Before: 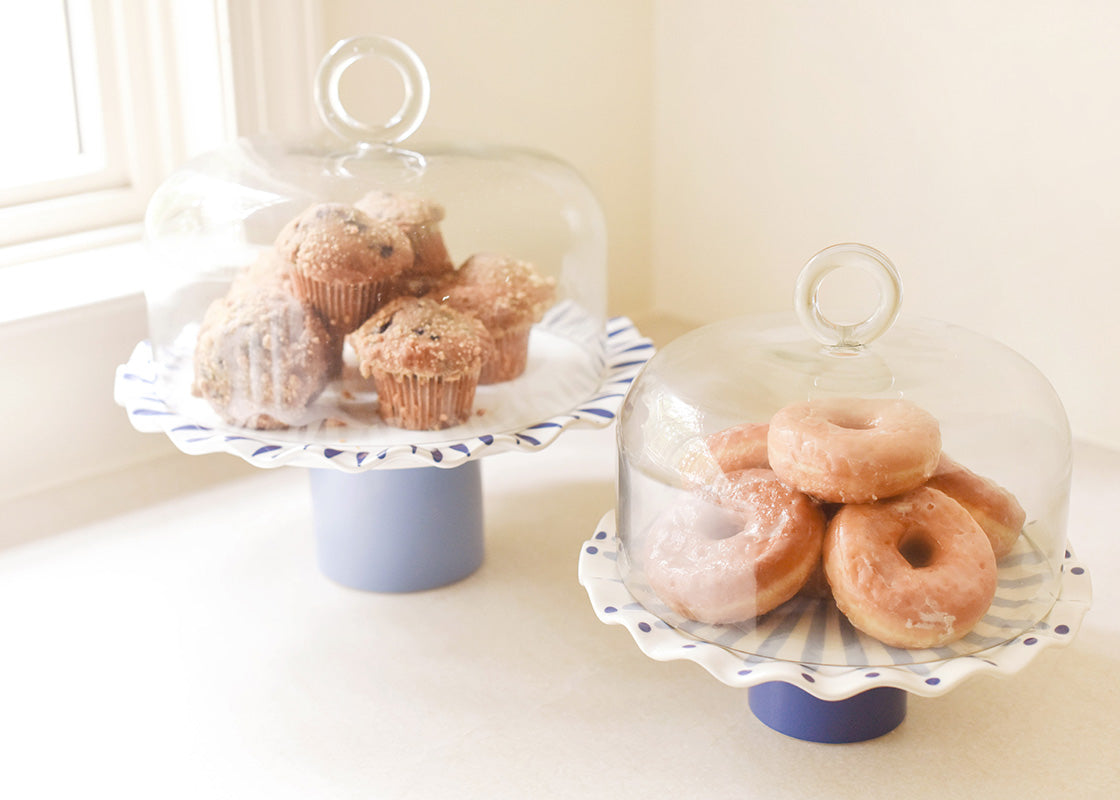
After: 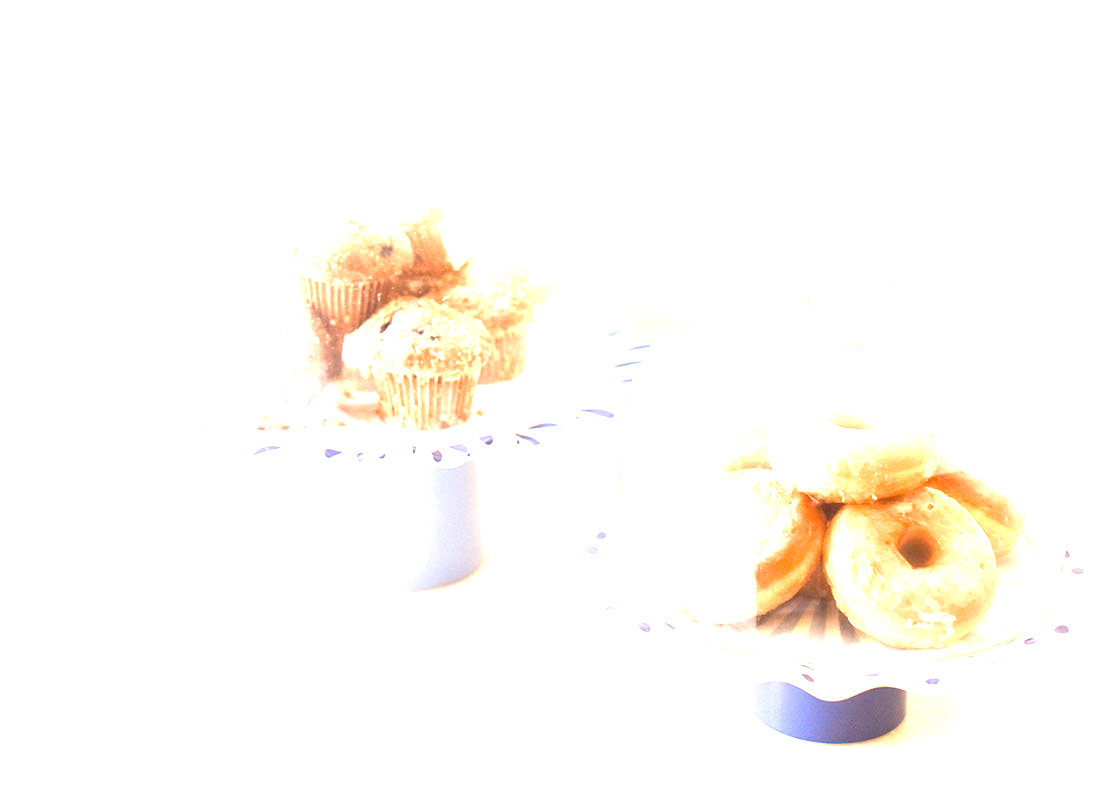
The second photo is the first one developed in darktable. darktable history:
exposure: black level correction 0, exposure 1.9 EV, compensate highlight preservation false
haze removal: compatibility mode true, adaptive false
